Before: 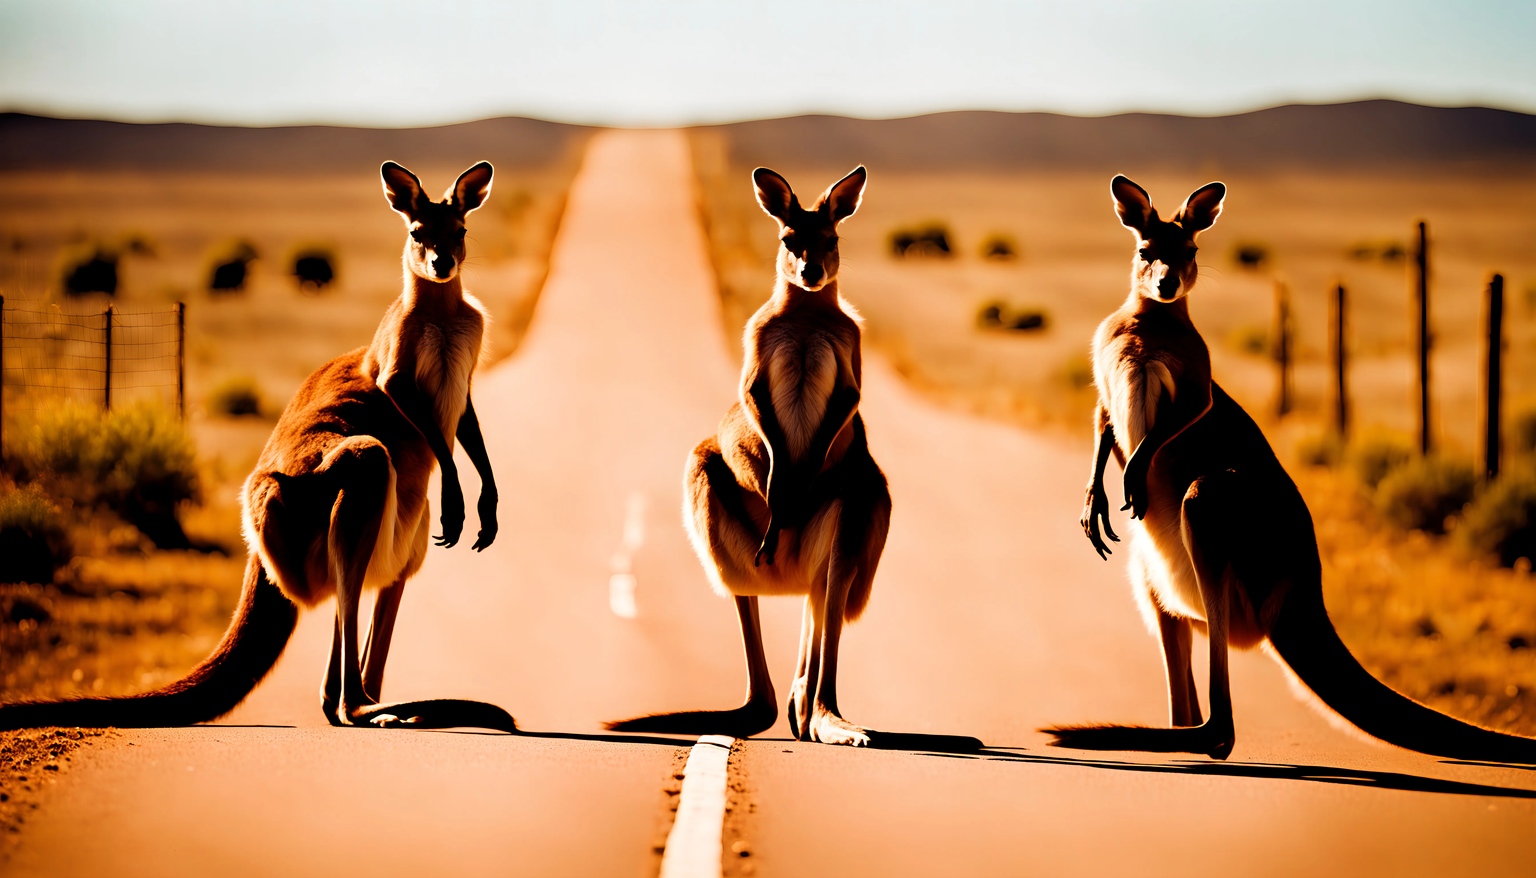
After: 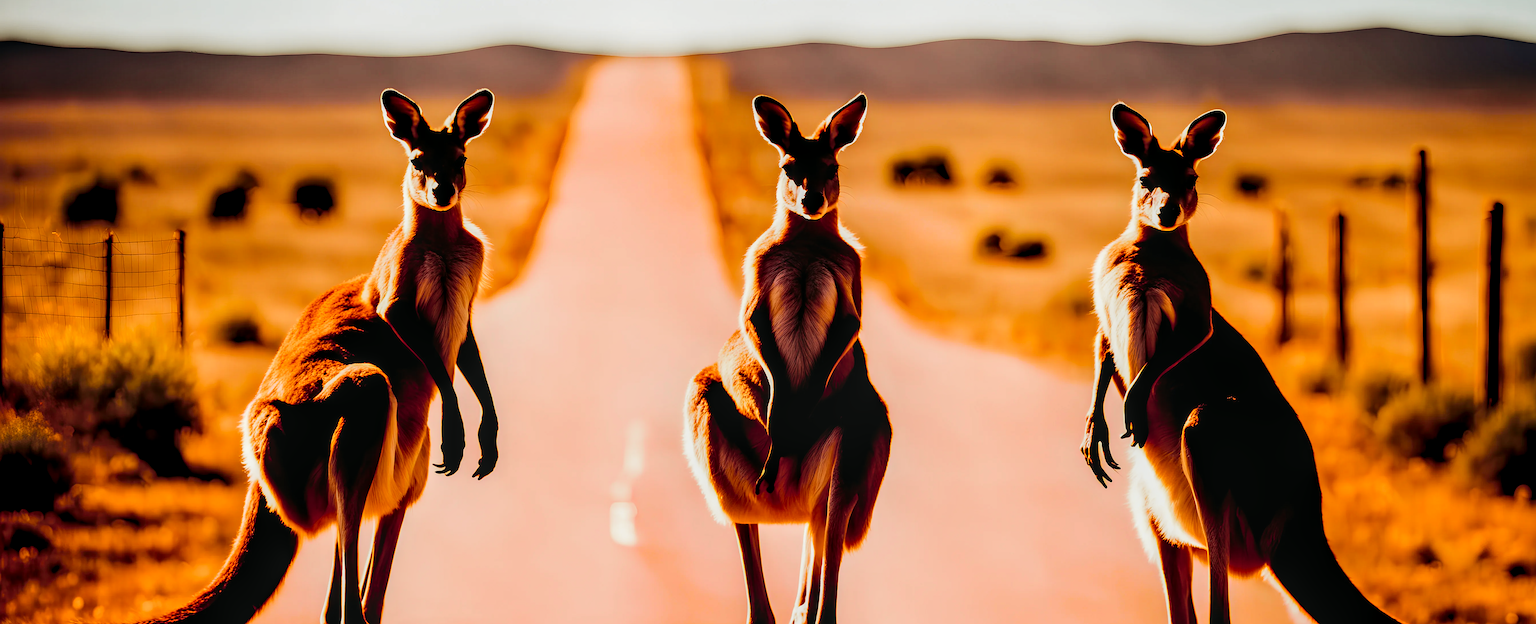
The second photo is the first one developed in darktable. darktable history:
sharpen: on, module defaults
local contrast: detail 130%
crop and rotate: top 8.264%, bottom 20.603%
tone curve: curves: ch0 [(0, 0) (0.23, 0.205) (0.486, 0.52) (0.822, 0.825) (0.994, 0.955)]; ch1 [(0, 0) (0.226, 0.261) (0.379, 0.442) (0.469, 0.472) (0.495, 0.495) (0.514, 0.504) (0.561, 0.568) (0.59, 0.612) (1, 1)]; ch2 [(0, 0) (0.269, 0.299) (0.459, 0.441) (0.498, 0.499) (0.523, 0.52) (0.586, 0.569) (0.635, 0.617) (0.659, 0.681) (0.718, 0.764) (1, 1)], color space Lab, independent channels, preserve colors none
